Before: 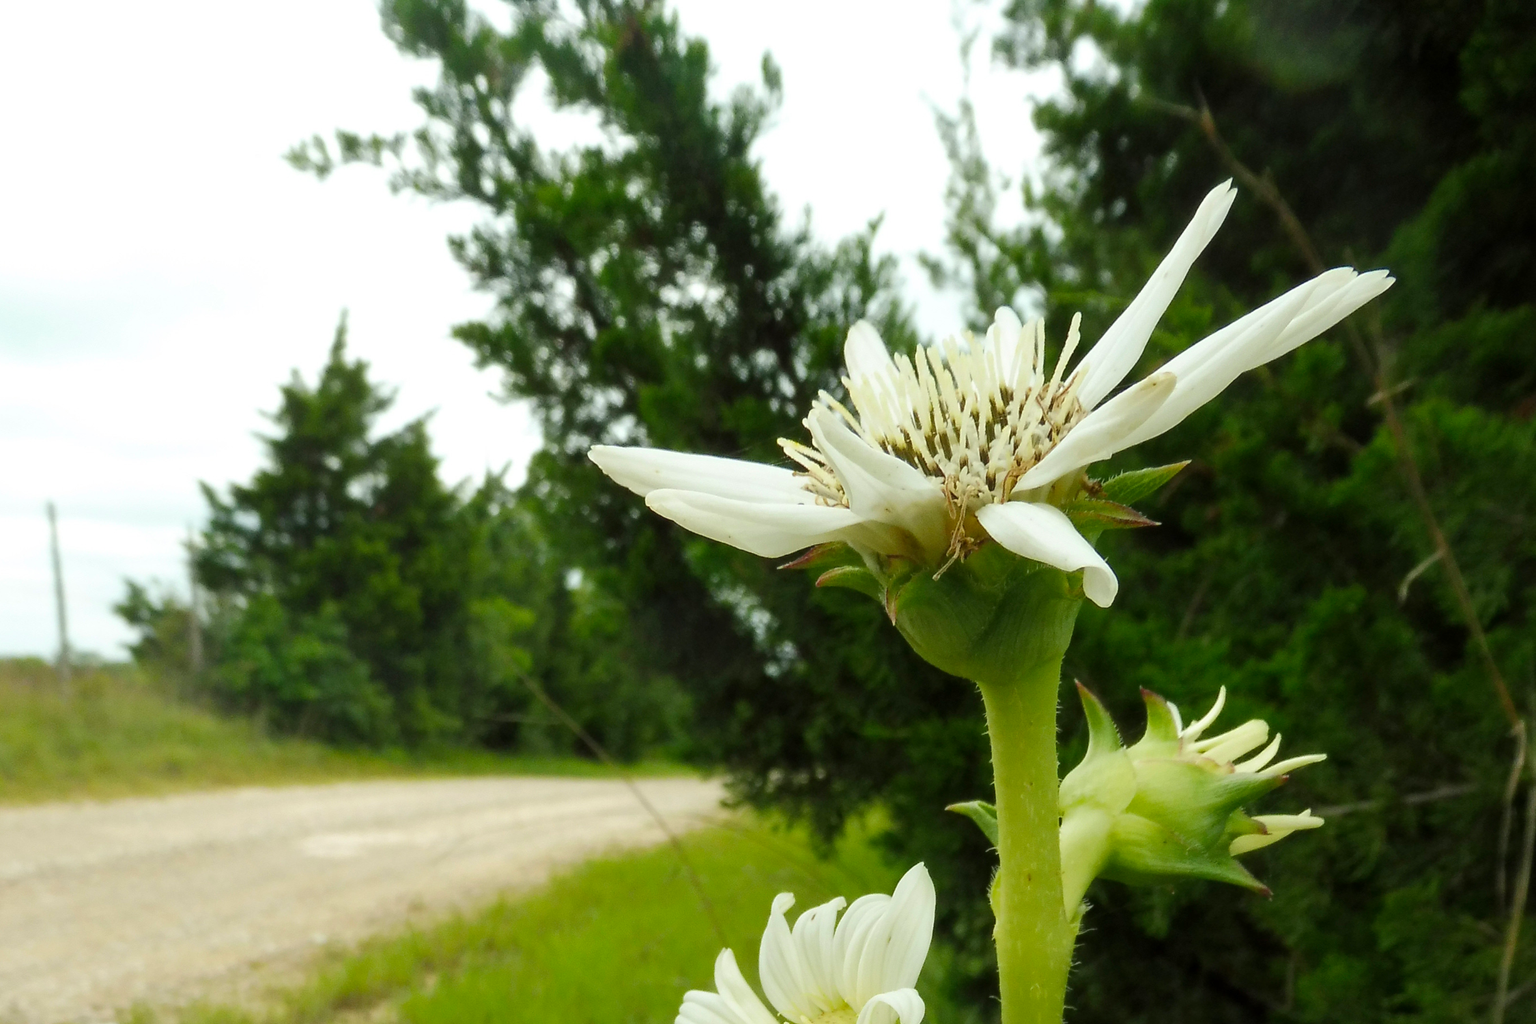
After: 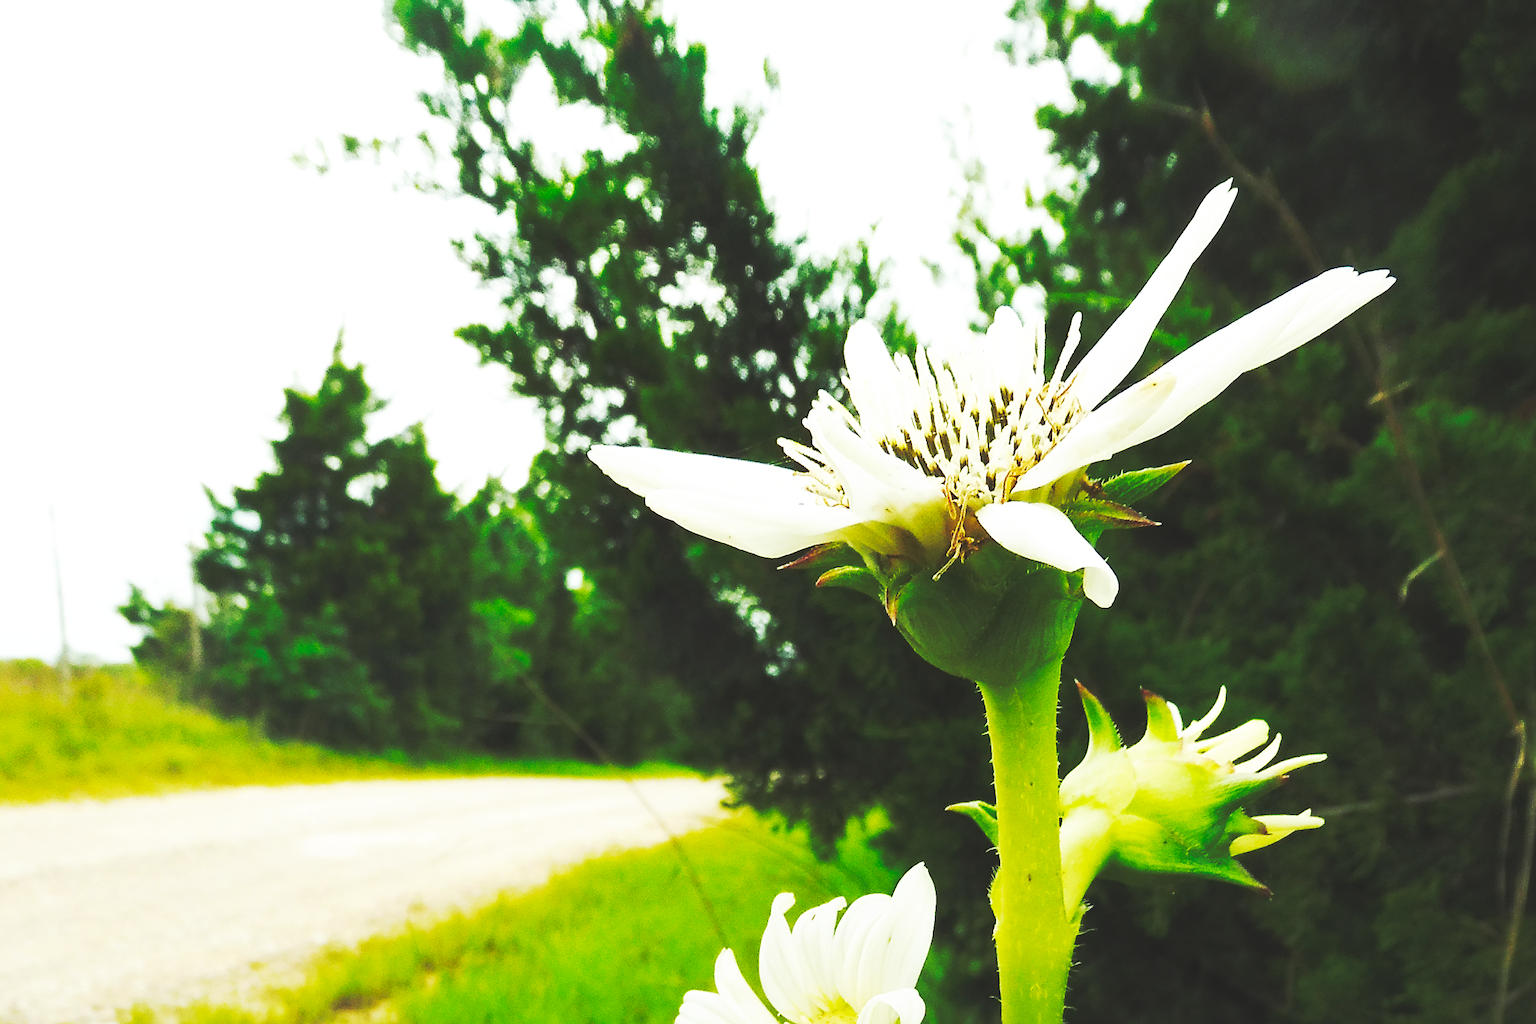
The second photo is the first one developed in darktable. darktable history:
exposure: exposure 0.014 EV, compensate highlight preservation false
shadows and highlights: shadows 25, highlights -25
sharpen: on, module defaults
graduated density: rotation -180°, offset 27.42
base curve: curves: ch0 [(0, 0.015) (0.085, 0.116) (0.134, 0.298) (0.19, 0.545) (0.296, 0.764) (0.599, 0.982) (1, 1)], preserve colors none
